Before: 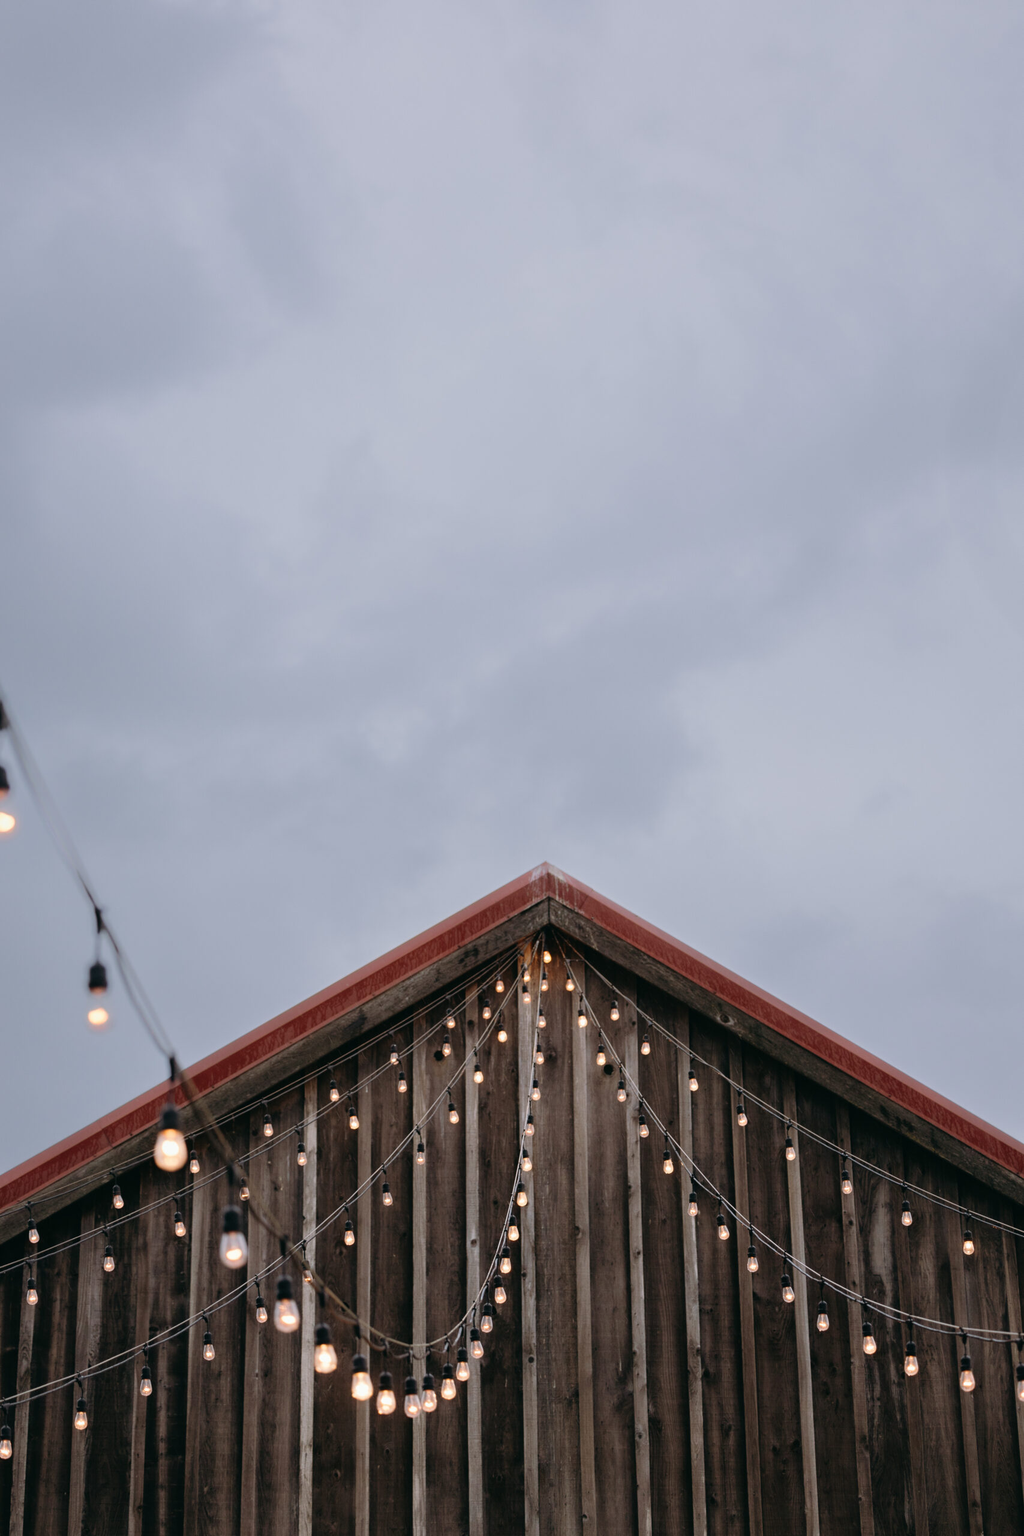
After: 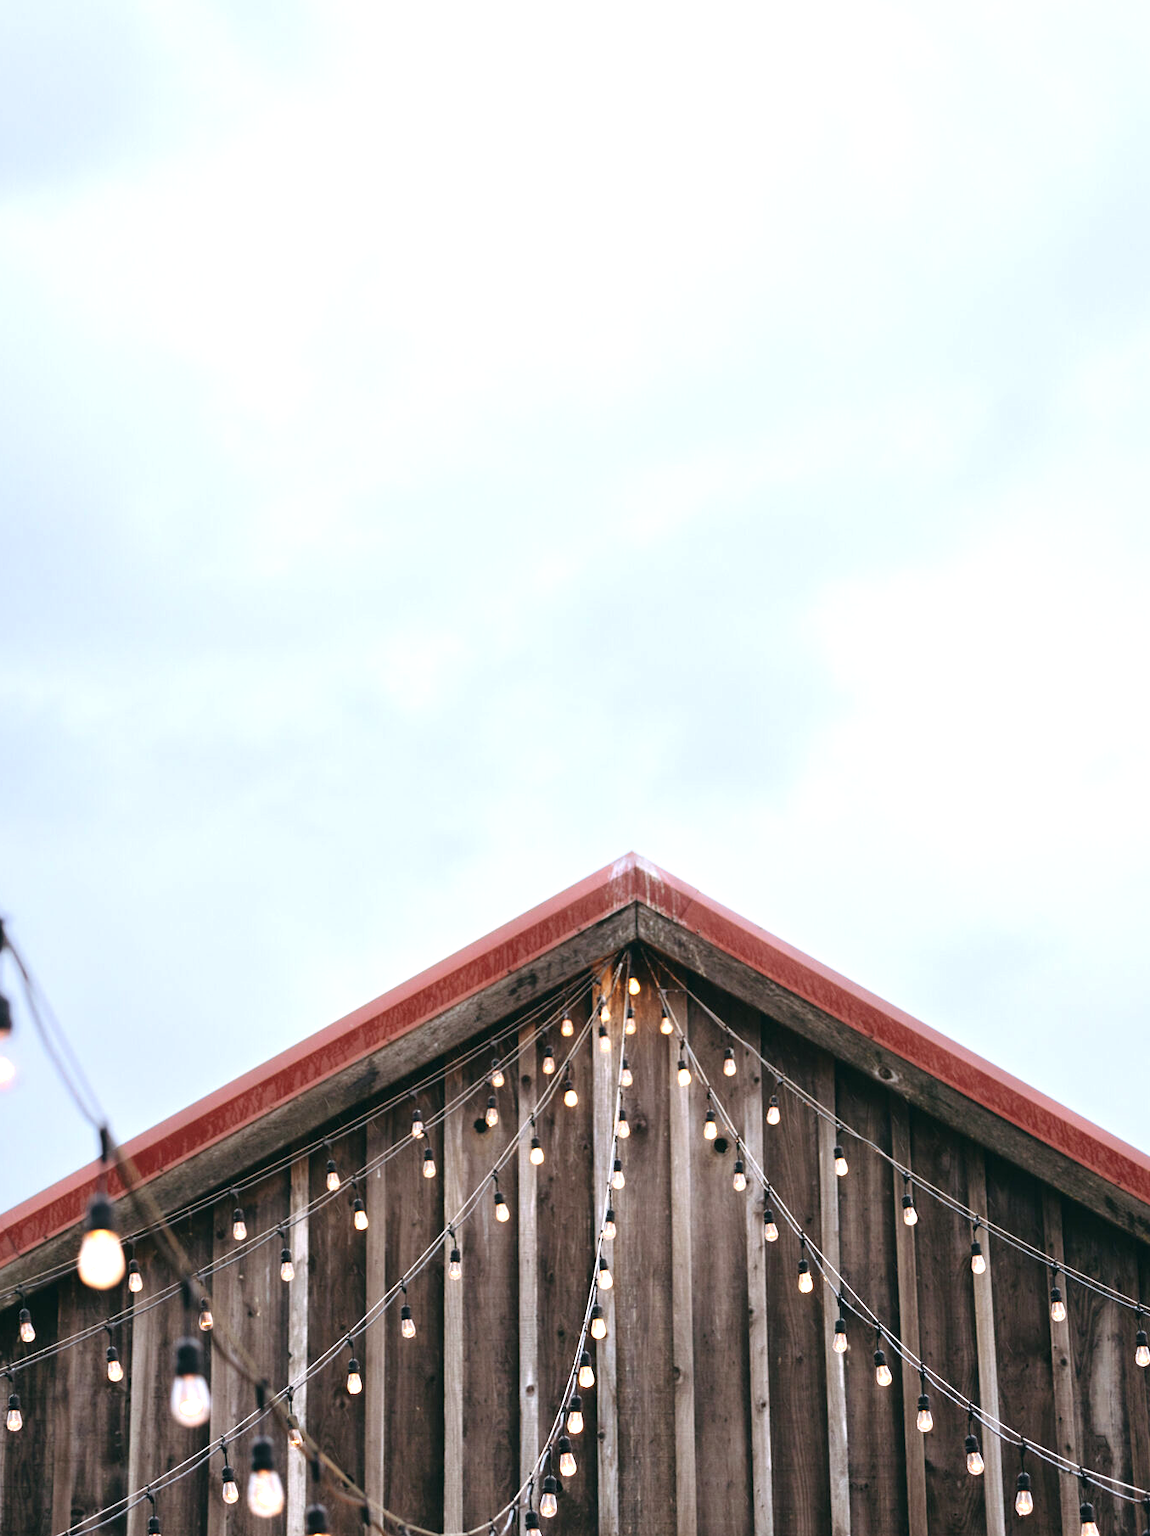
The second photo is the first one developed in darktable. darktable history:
crop: left 9.712%, top 16.928%, right 10.845%, bottom 12.332%
white balance: red 0.974, blue 1.044
exposure: black level correction 0, exposure 1.2 EV, compensate highlight preservation false
